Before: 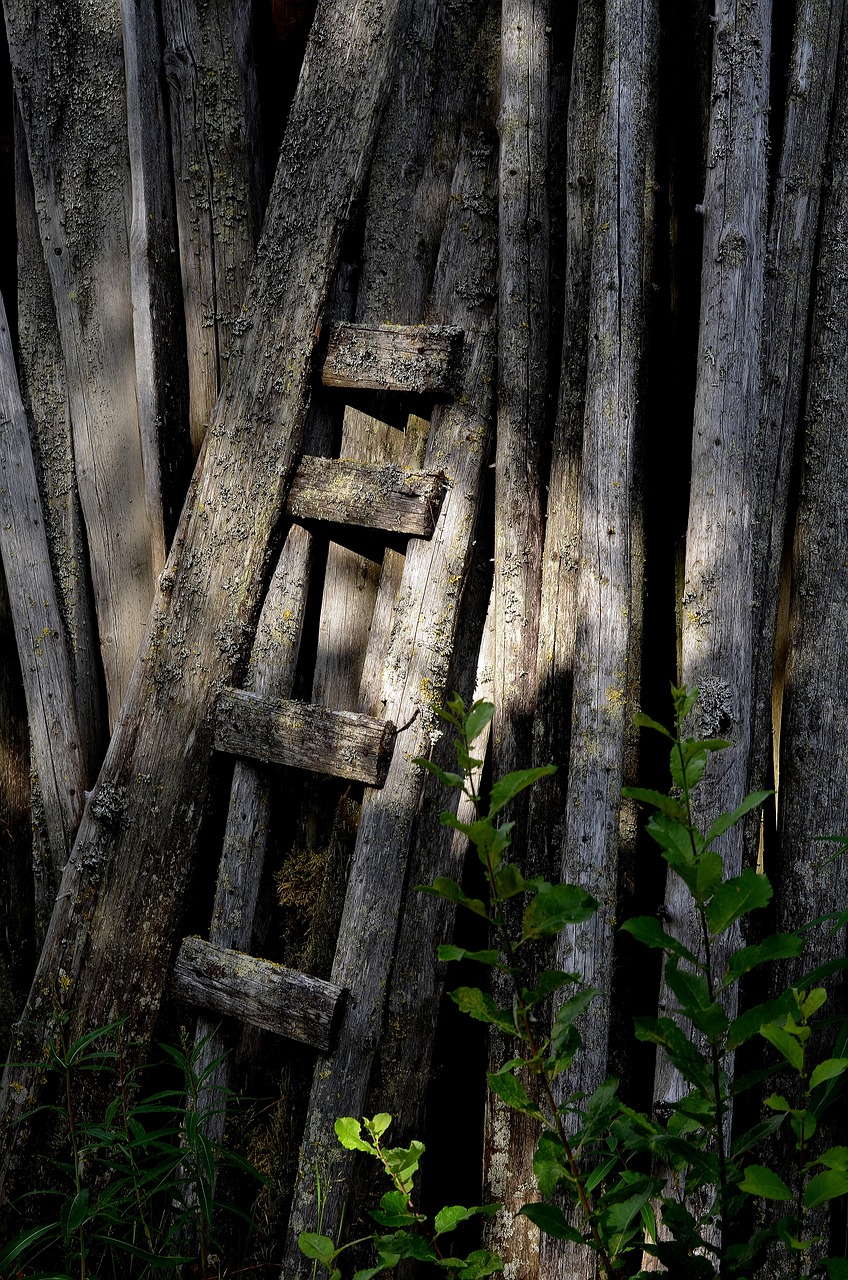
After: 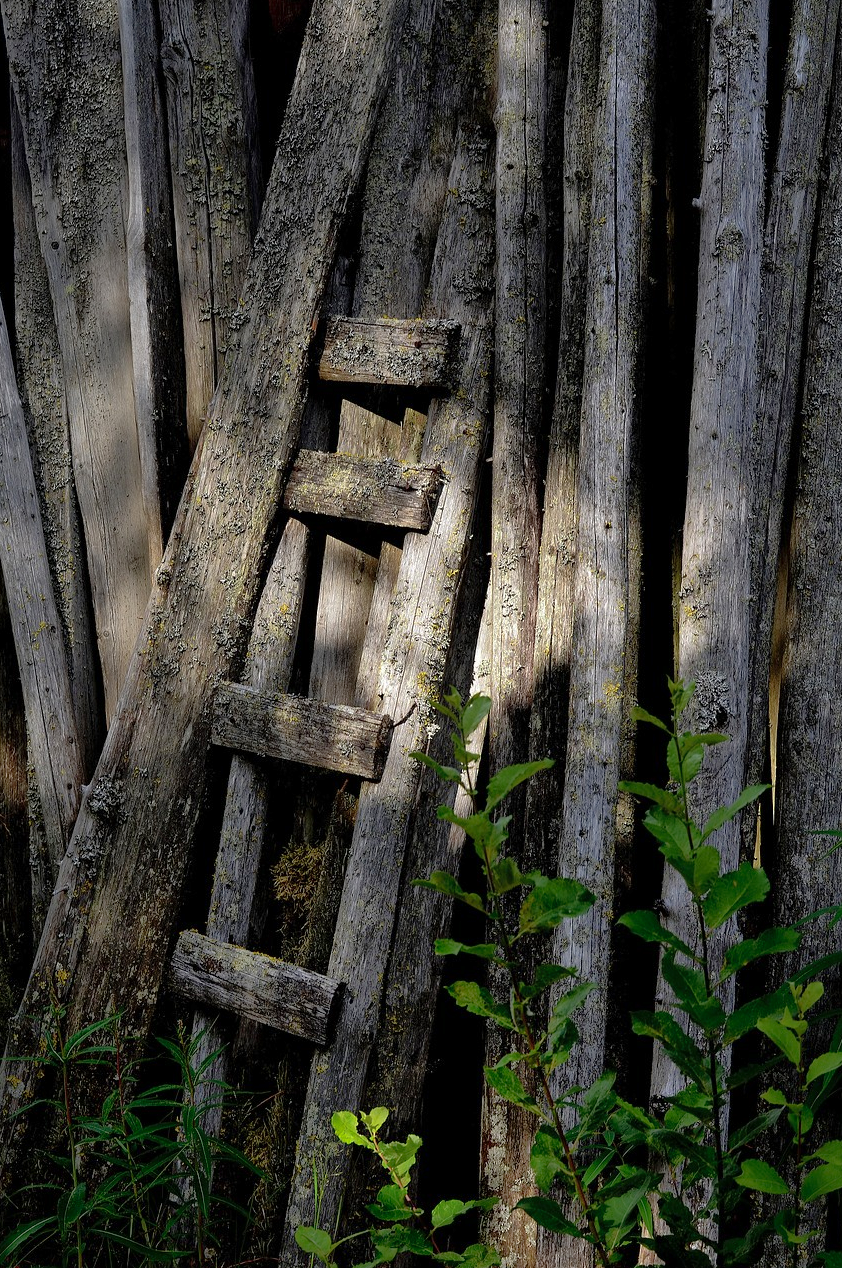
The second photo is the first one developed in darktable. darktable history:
crop: left 0.434%, top 0.485%, right 0.244%, bottom 0.386%
shadows and highlights: on, module defaults
